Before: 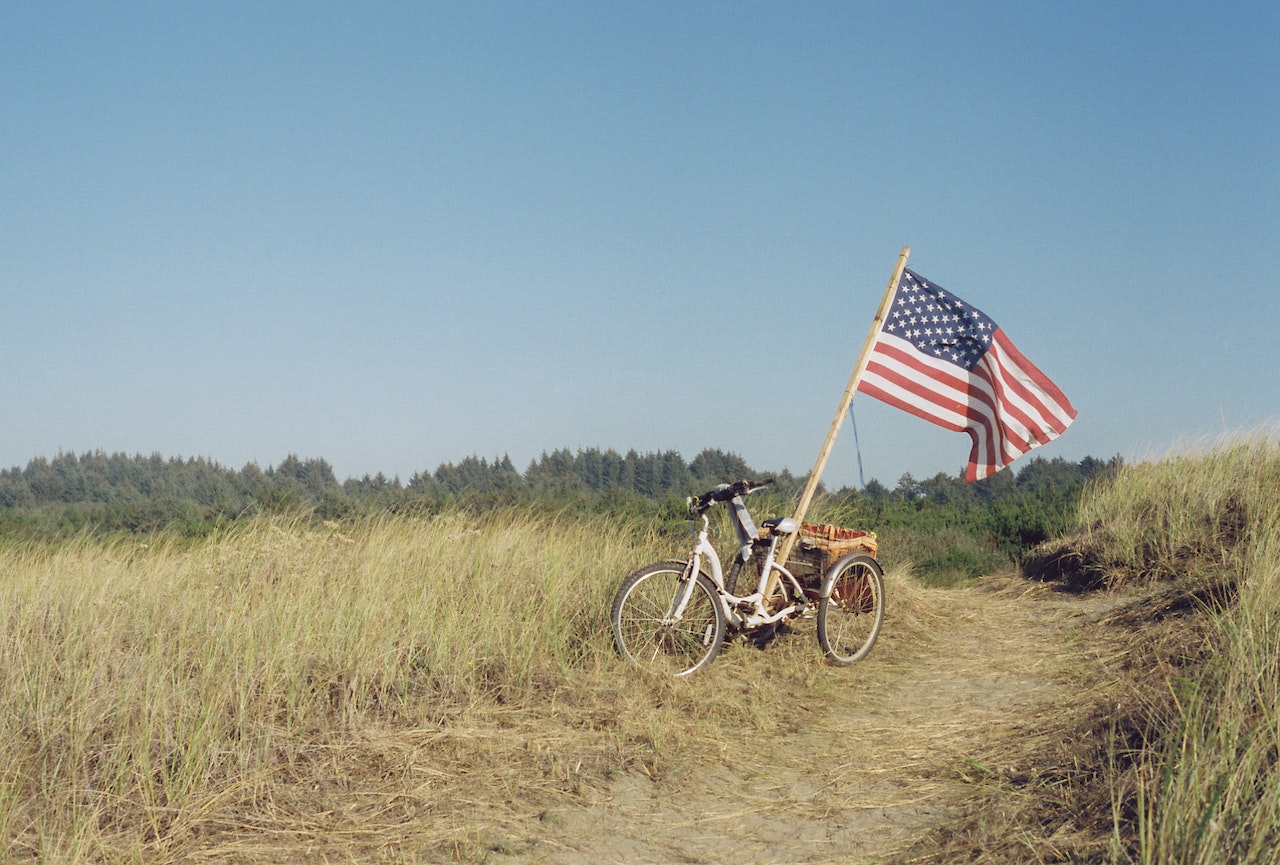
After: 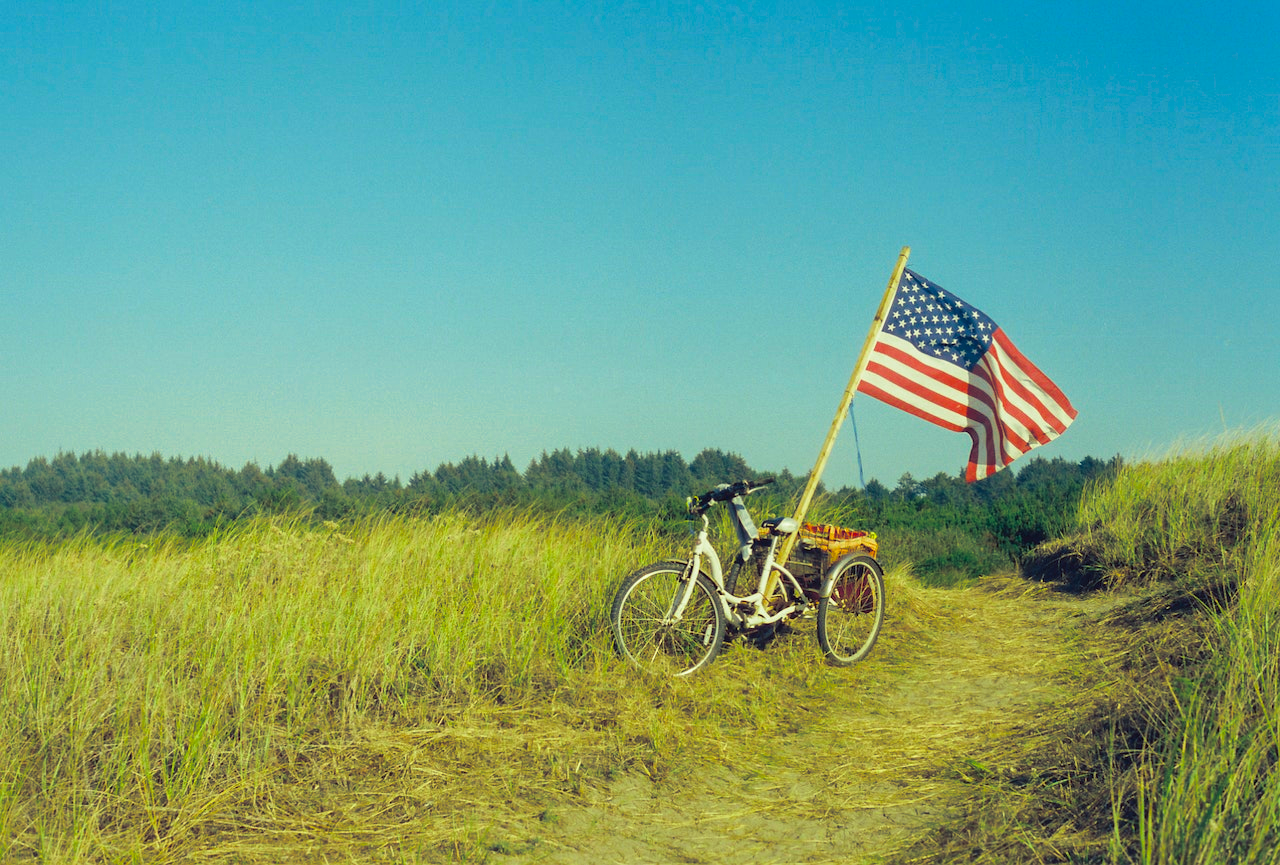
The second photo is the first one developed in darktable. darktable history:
color correction: highlights a* -10.77, highlights b* 9.8, saturation 1.72
local contrast: mode bilateral grid, contrast 20, coarseness 50, detail 120%, midtone range 0.2
split-toning: shadows › hue 216°, shadows › saturation 1, highlights › hue 57.6°, balance -33.4
